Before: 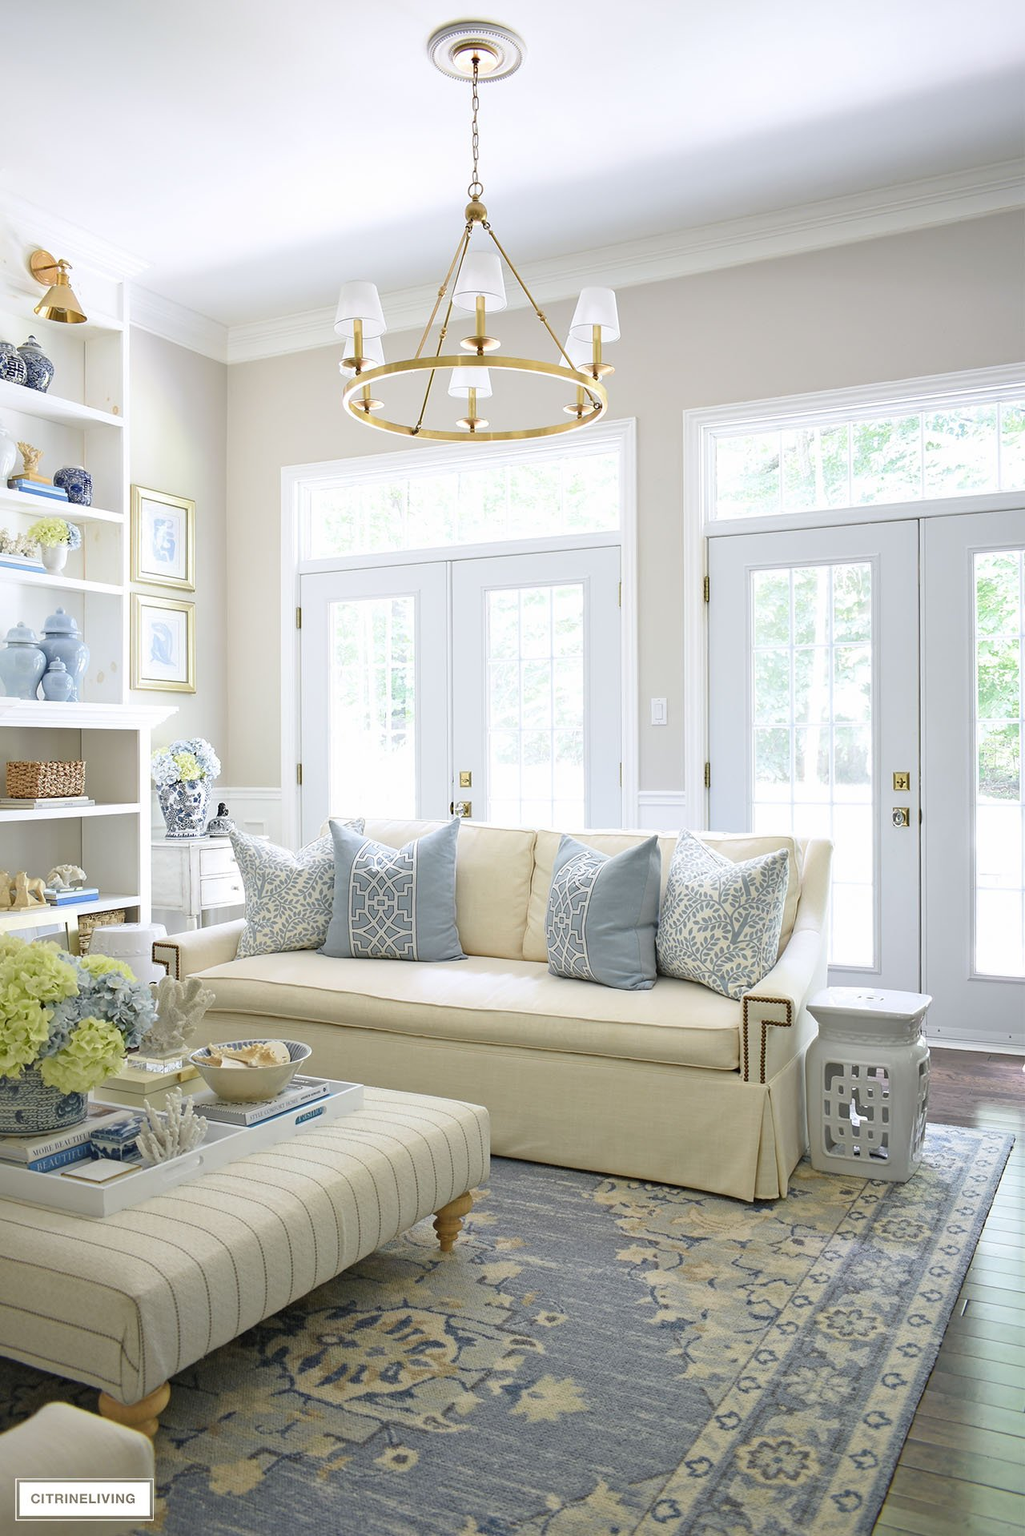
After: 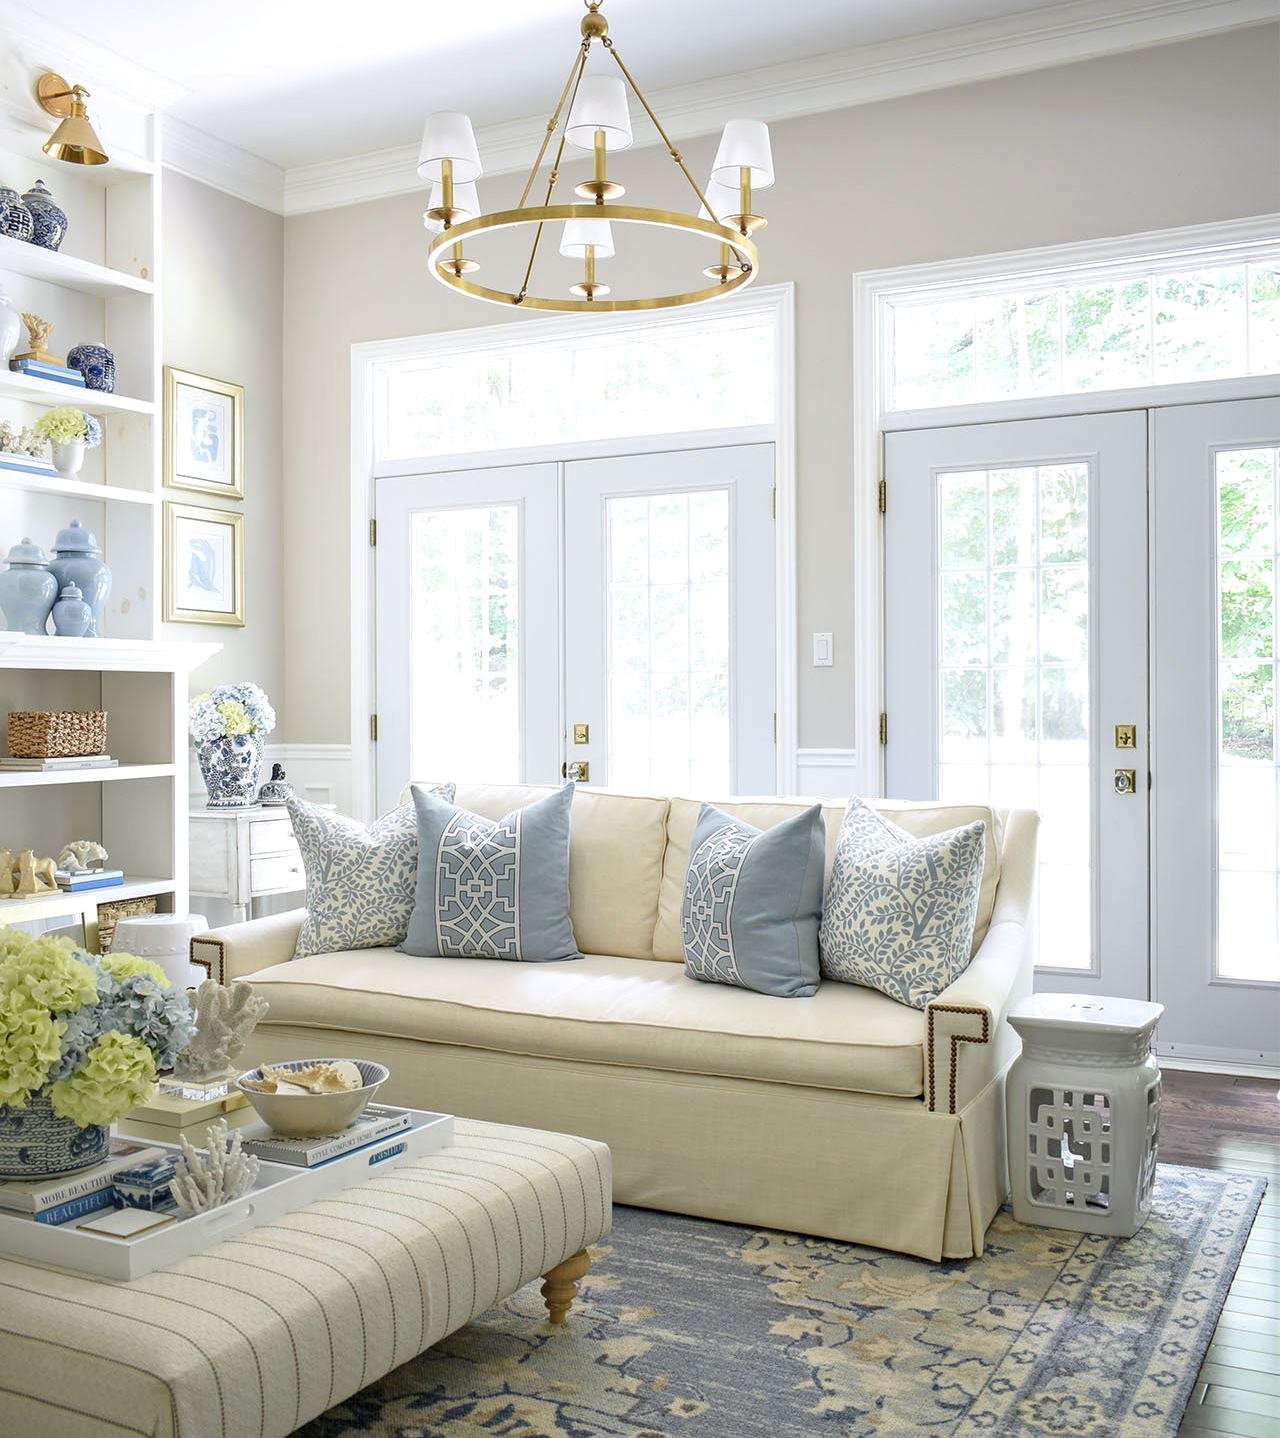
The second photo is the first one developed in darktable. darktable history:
crop and rotate: top 12.5%, bottom 12.5%
local contrast: on, module defaults
